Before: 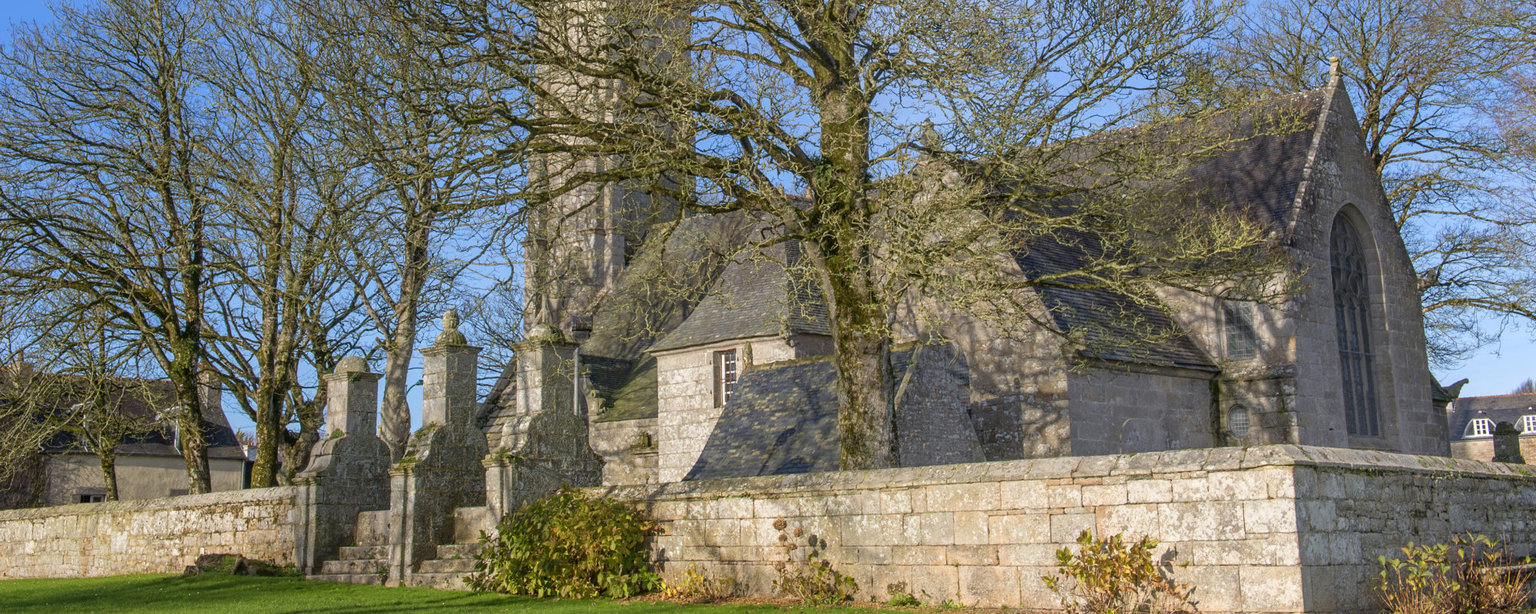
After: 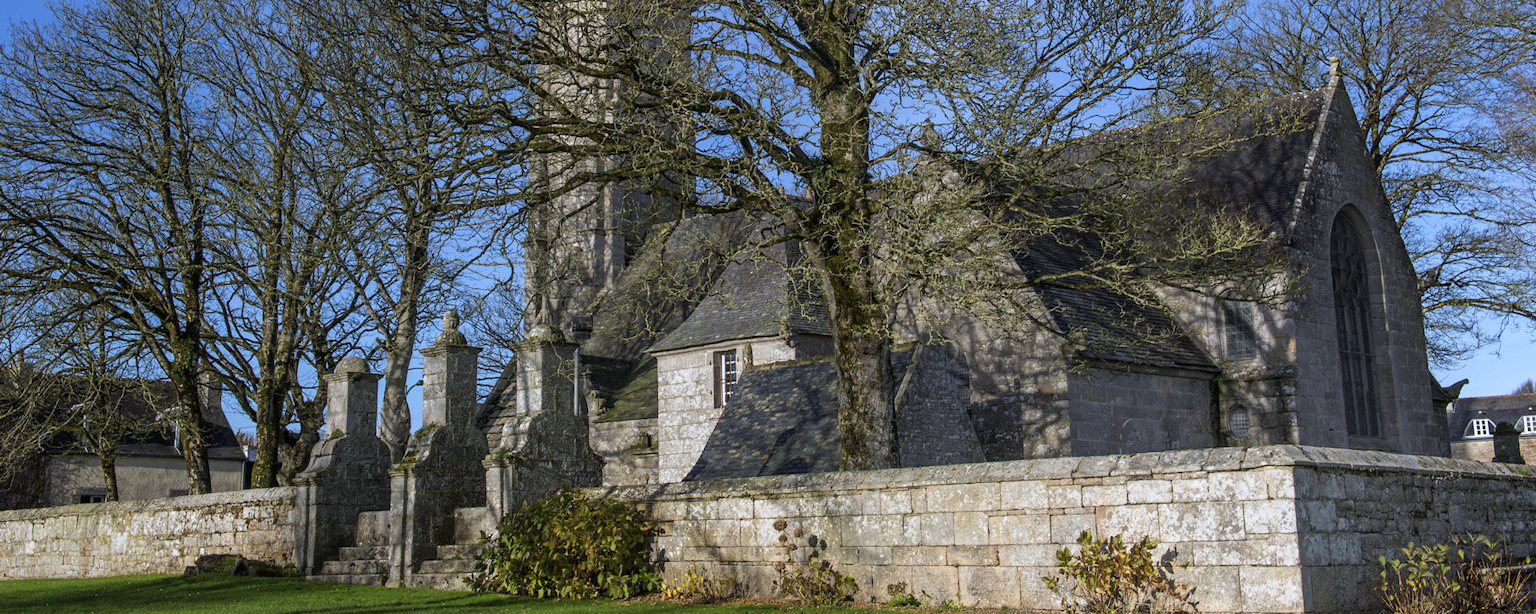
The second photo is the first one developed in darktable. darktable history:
white balance: red 0.954, blue 1.079
tone curve: curves: ch0 [(0, 0) (0.153, 0.06) (1, 1)], color space Lab, linked channels, preserve colors none
